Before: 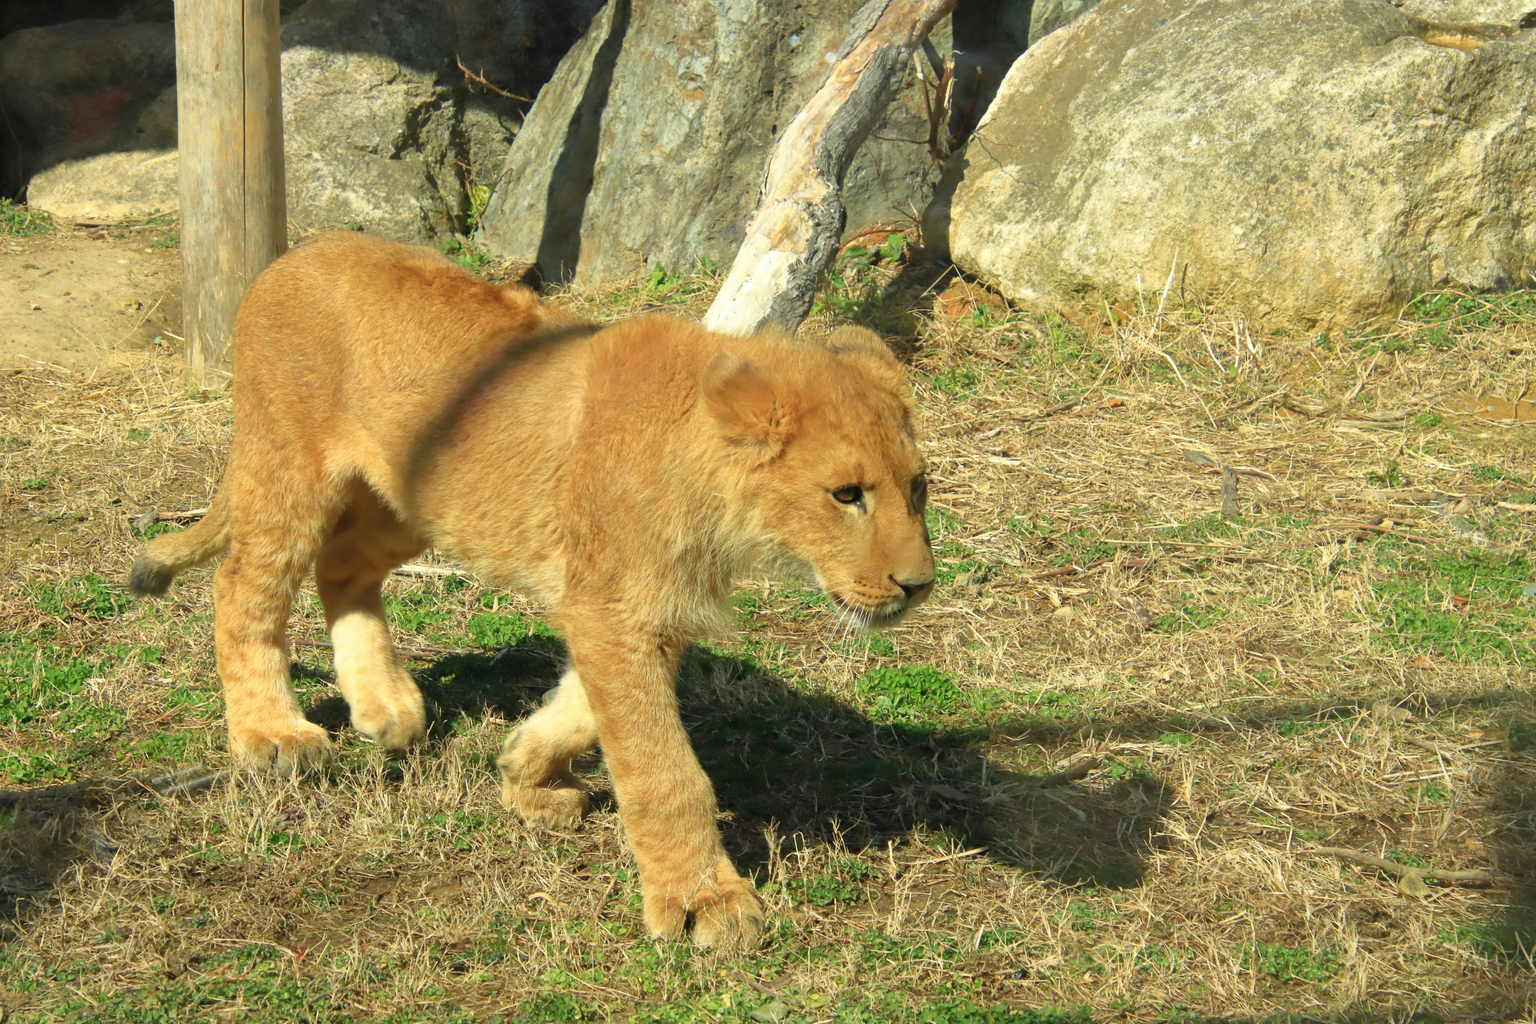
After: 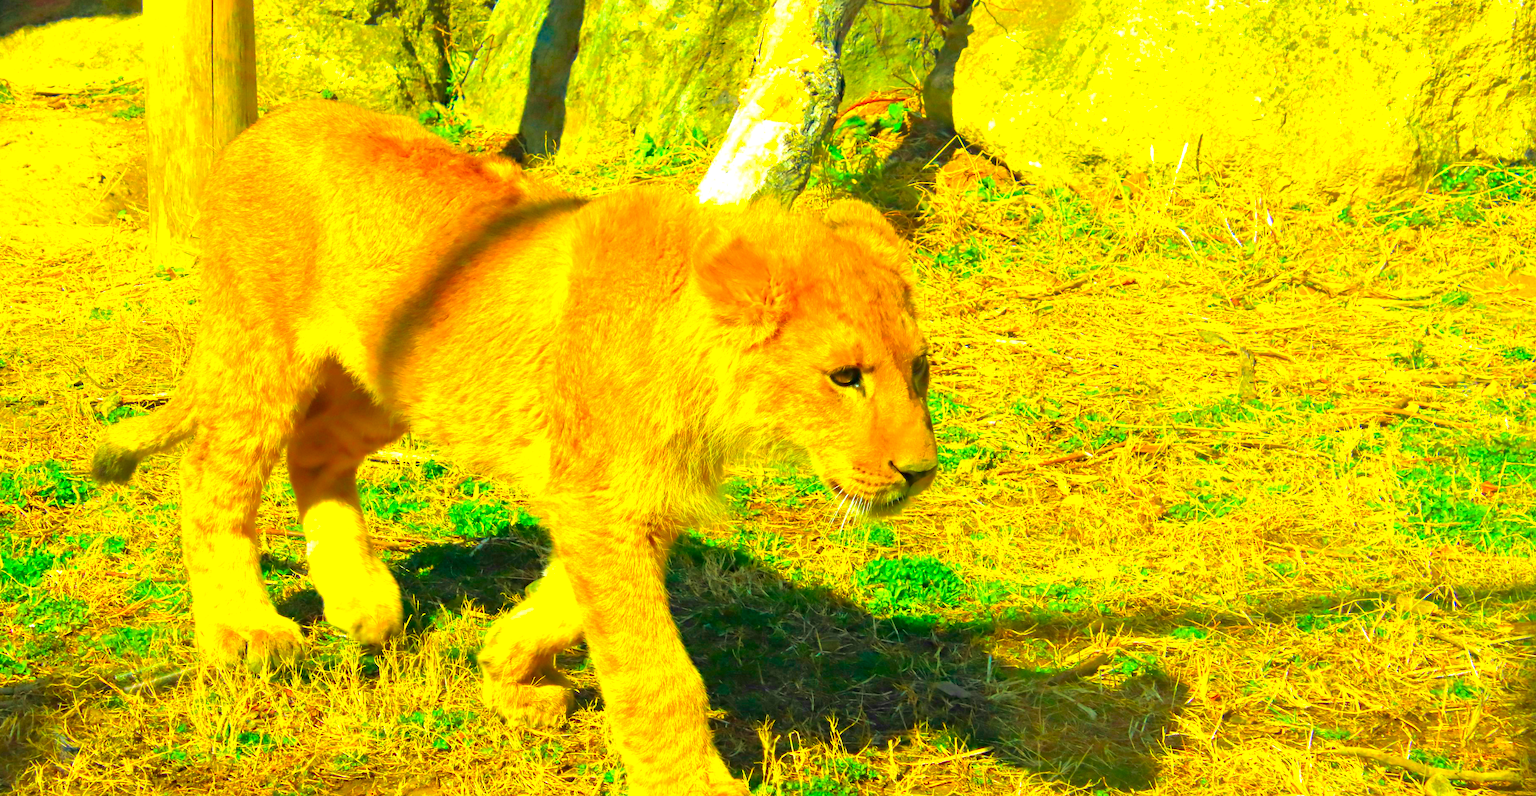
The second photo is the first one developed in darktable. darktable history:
contrast brightness saturation: saturation 0.49
crop and rotate: left 2.772%, top 13.312%, right 1.975%, bottom 12.611%
haze removal: compatibility mode true, adaptive false
exposure: exposure 1.064 EV, compensate highlight preservation false
velvia: strength 44.8%
color balance rgb: linear chroma grading › shadows -39.794%, linear chroma grading › highlights 39.497%, linear chroma grading › global chroma 45.435%, linear chroma grading › mid-tones -29.705%, perceptual saturation grading › global saturation 30.844%
